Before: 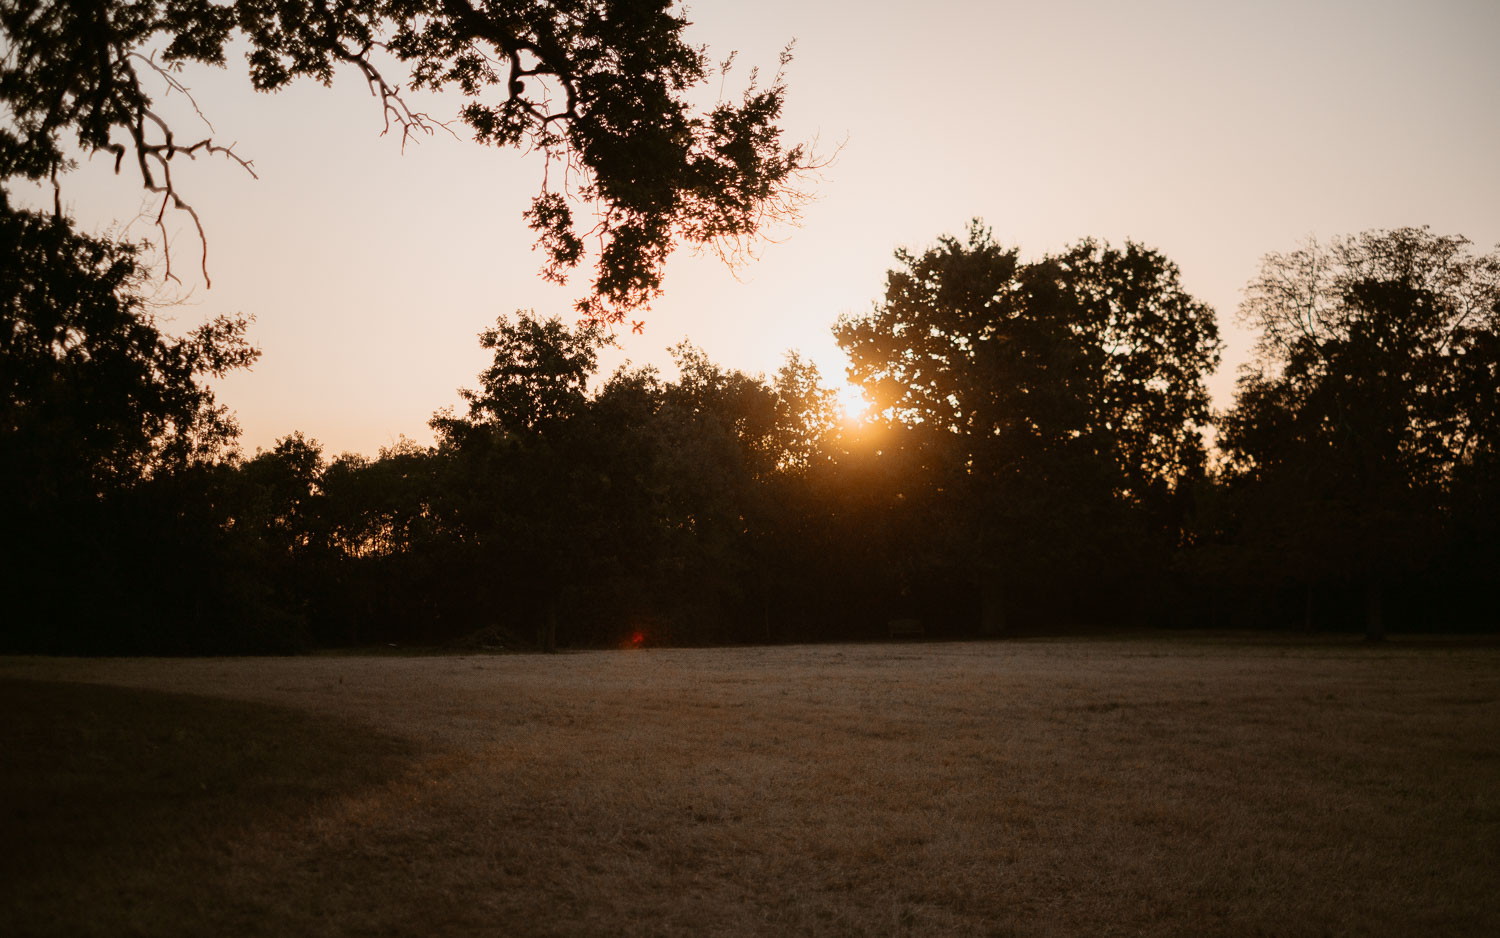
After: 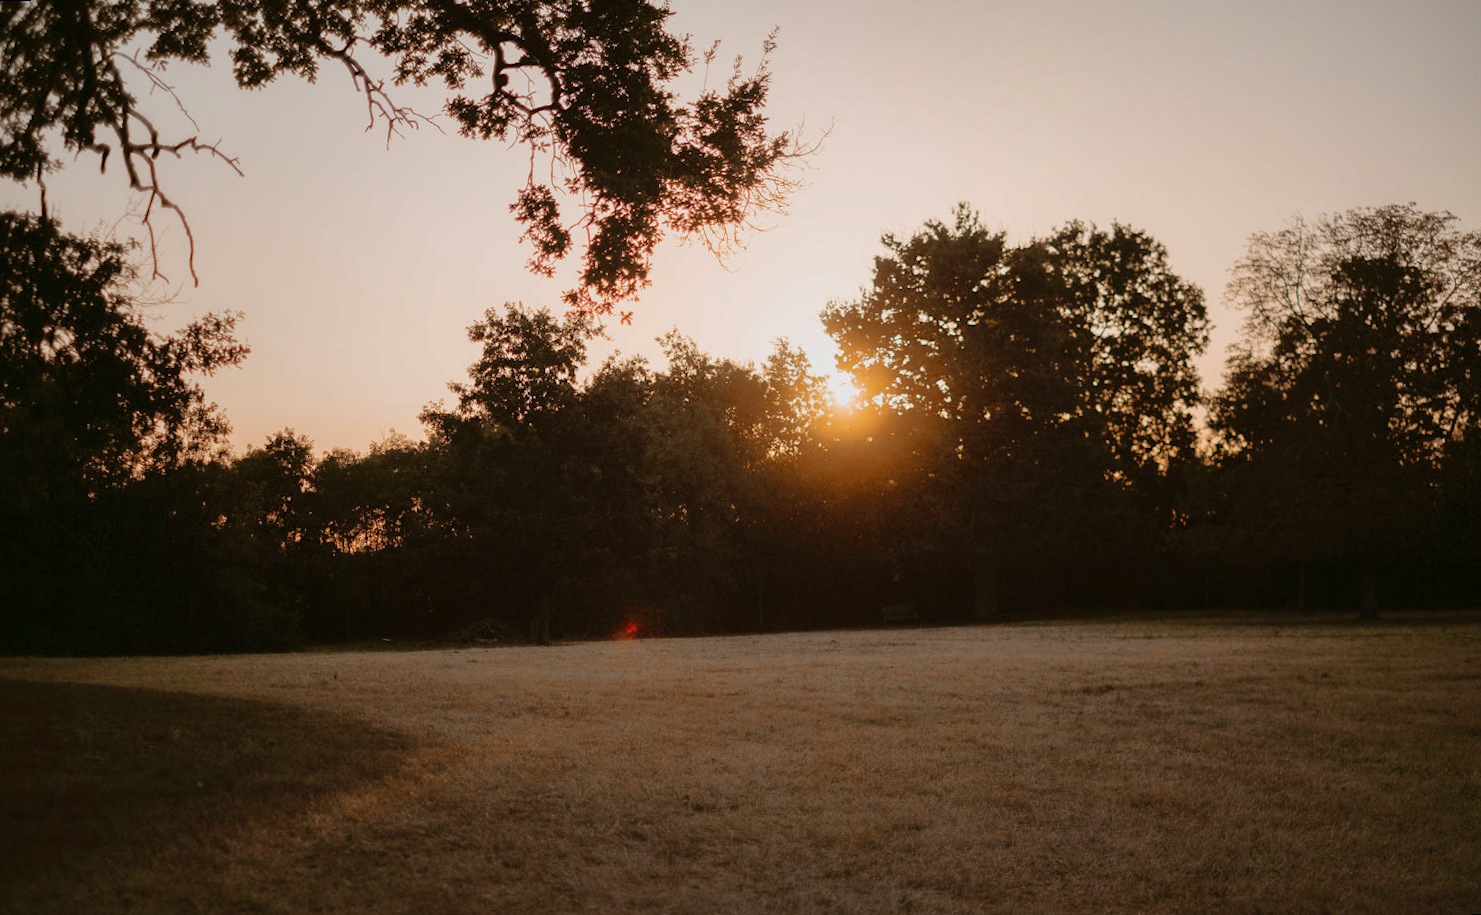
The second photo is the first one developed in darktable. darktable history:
shadows and highlights: on, module defaults
rotate and perspective: rotation -1°, crop left 0.011, crop right 0.989, crop top 0.025, crop bottom 0.975
